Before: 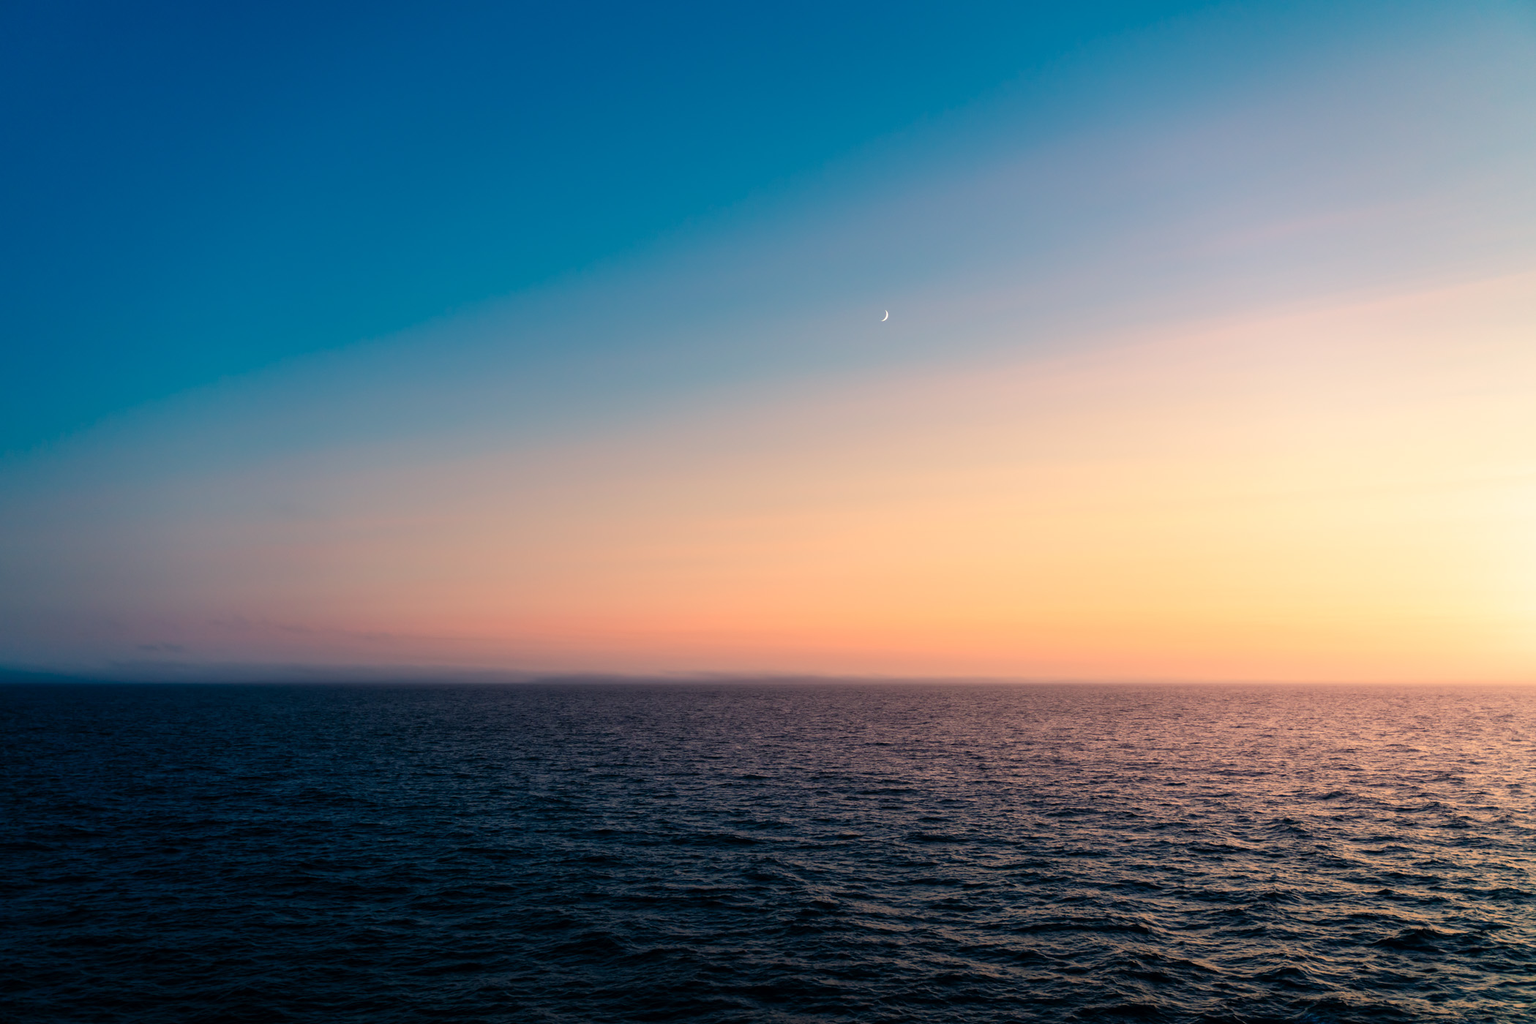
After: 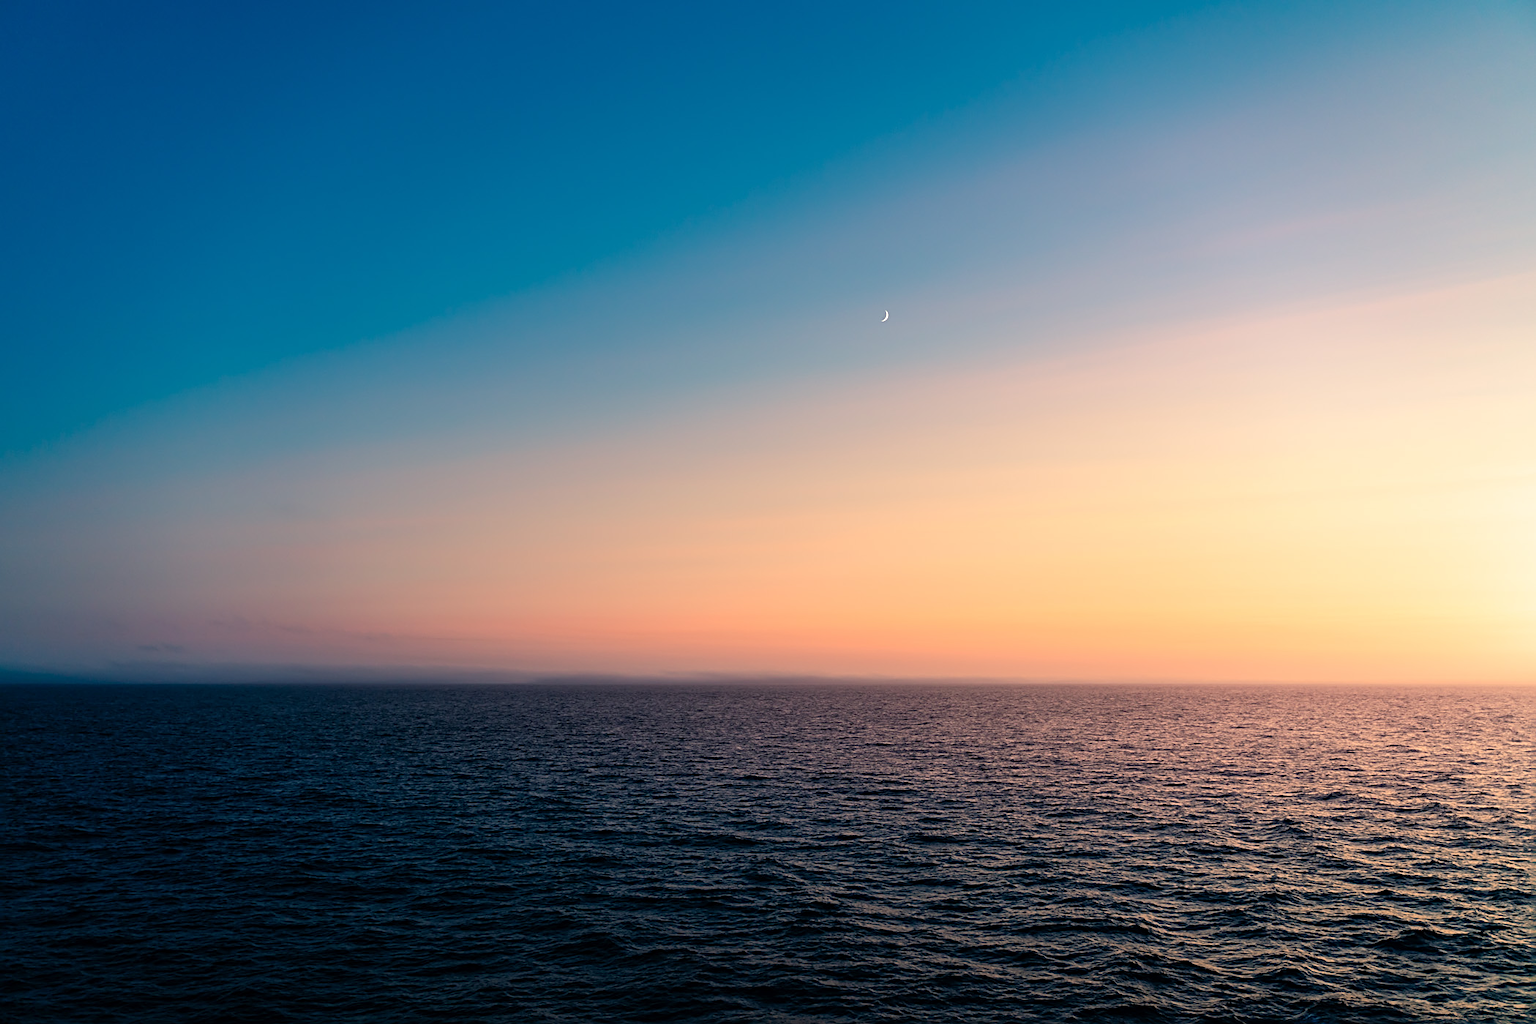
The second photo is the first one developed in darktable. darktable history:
sharpen: radius 2.55, amount 0.65
